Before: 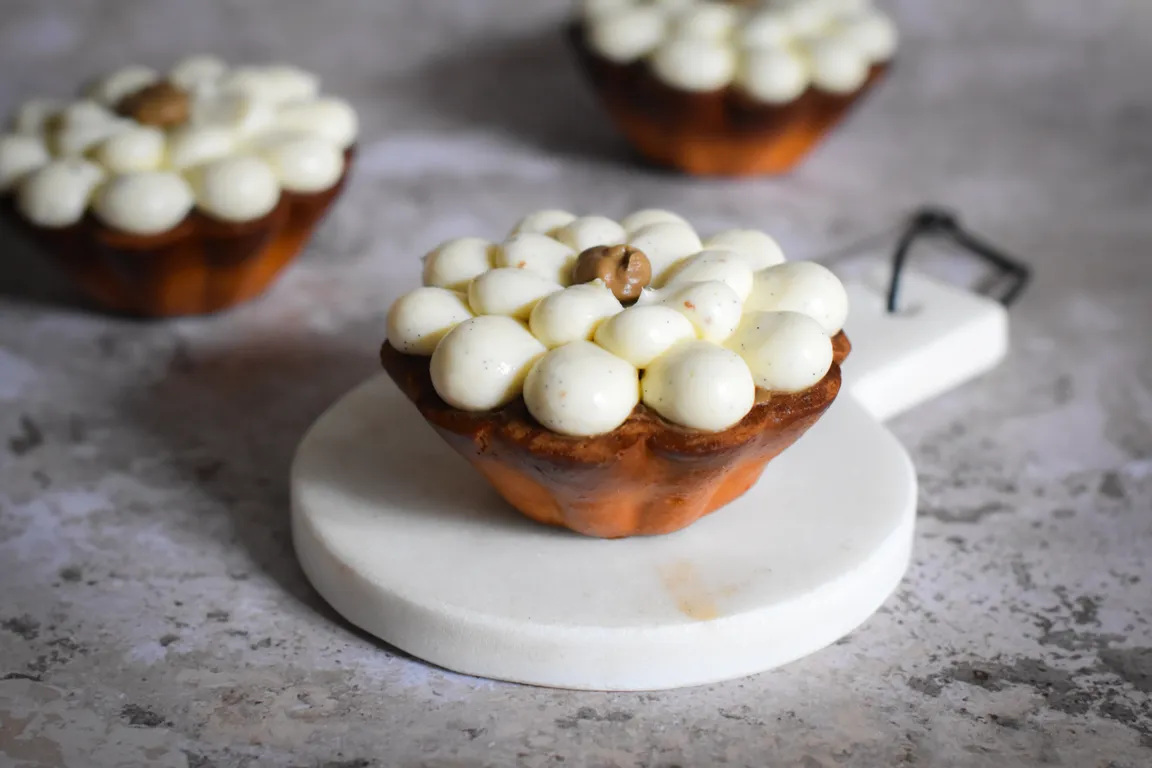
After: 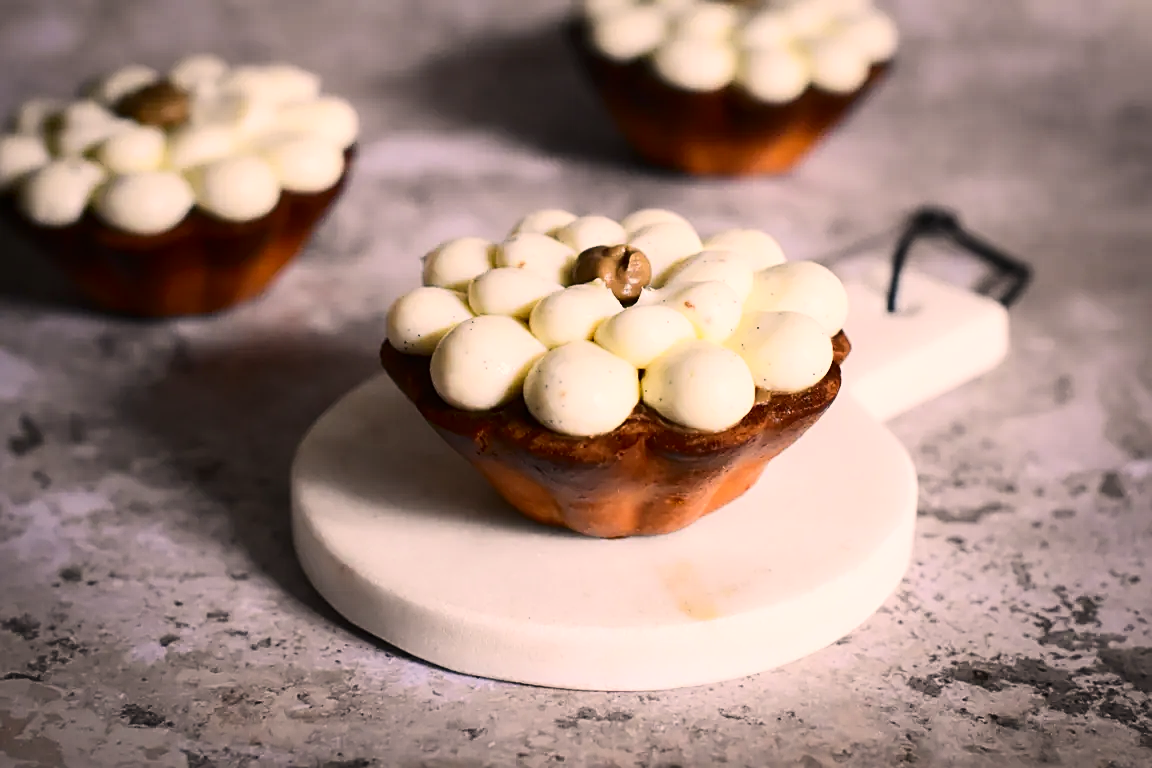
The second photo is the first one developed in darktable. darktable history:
contrast brightness saturation: contrast 0.28
sharpen: radius 1.967
color correction: highlights a* 11.96, highlights b* 11.58
